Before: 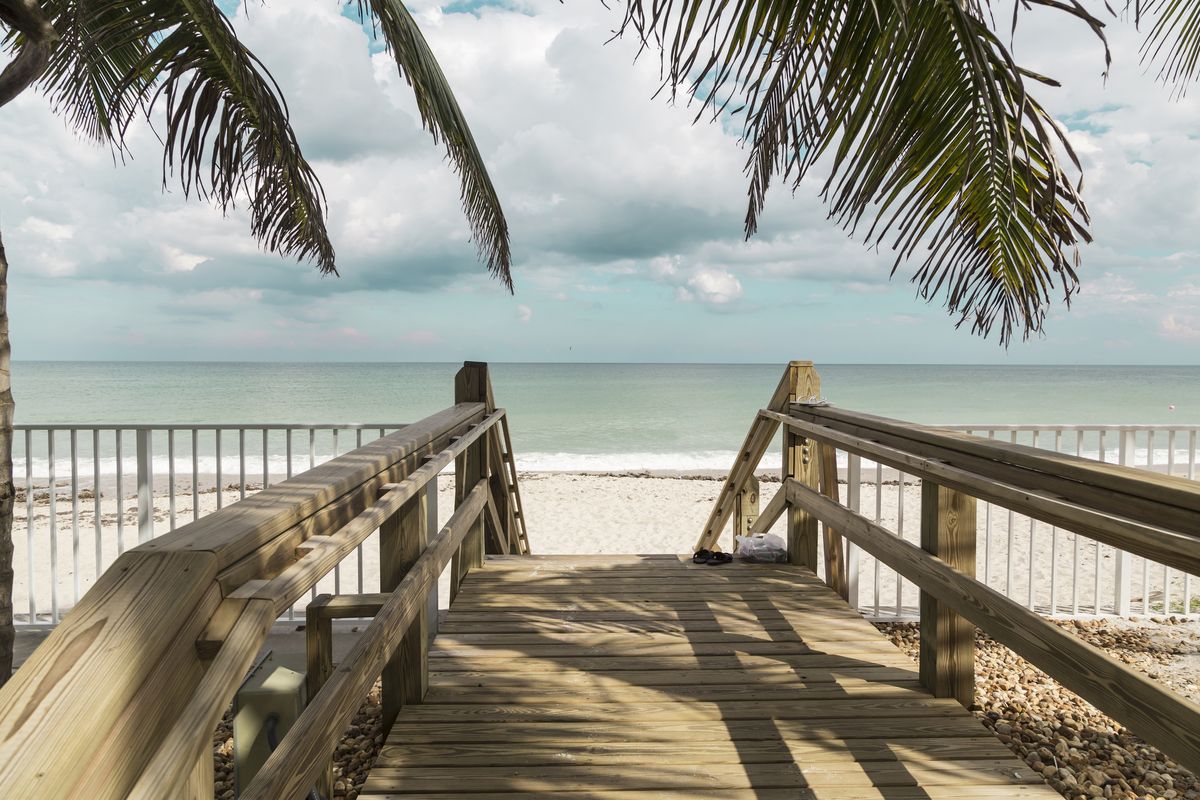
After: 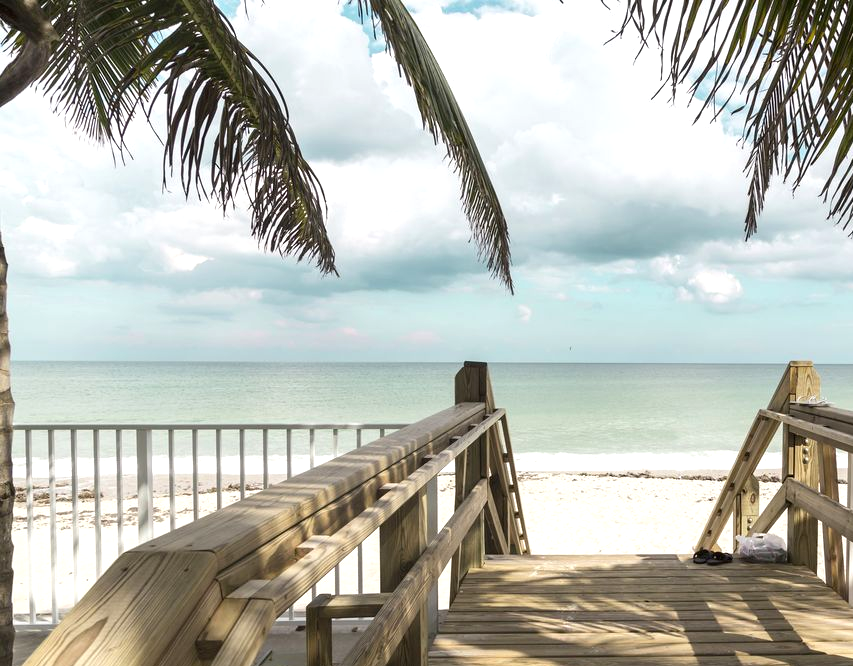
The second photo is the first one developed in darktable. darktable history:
crop: right 28.885%, bottom 16.626%
exposure: black level correction 0.001, exposure 0.5 EV, compensate exposure bias true, compensate highlight preservation false
